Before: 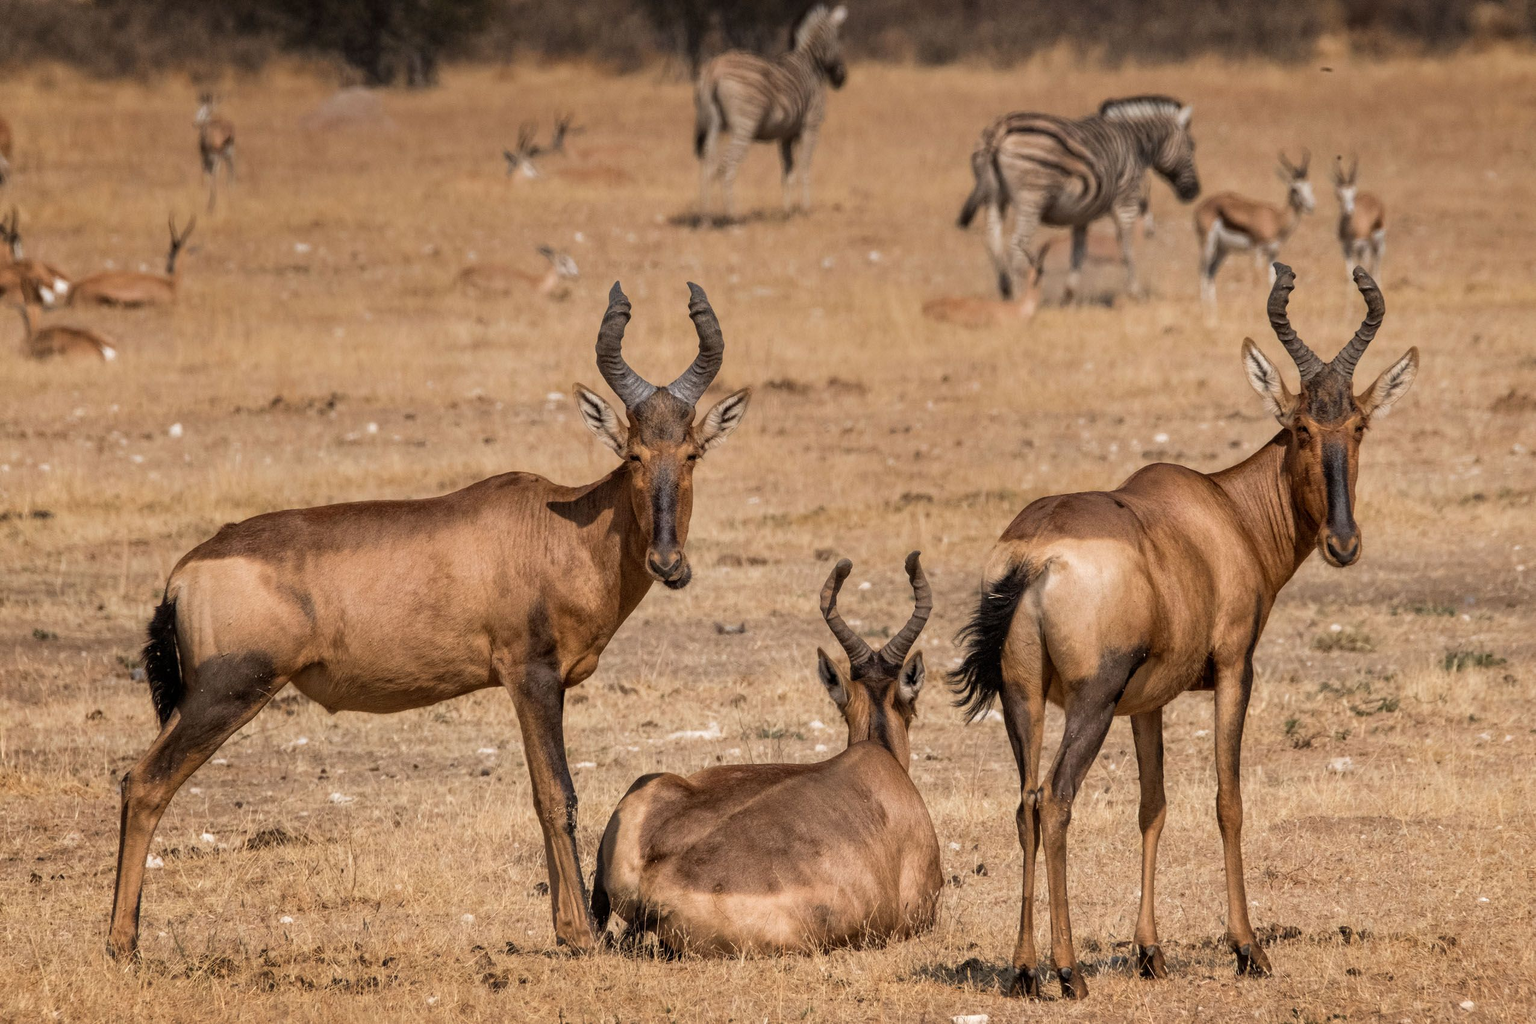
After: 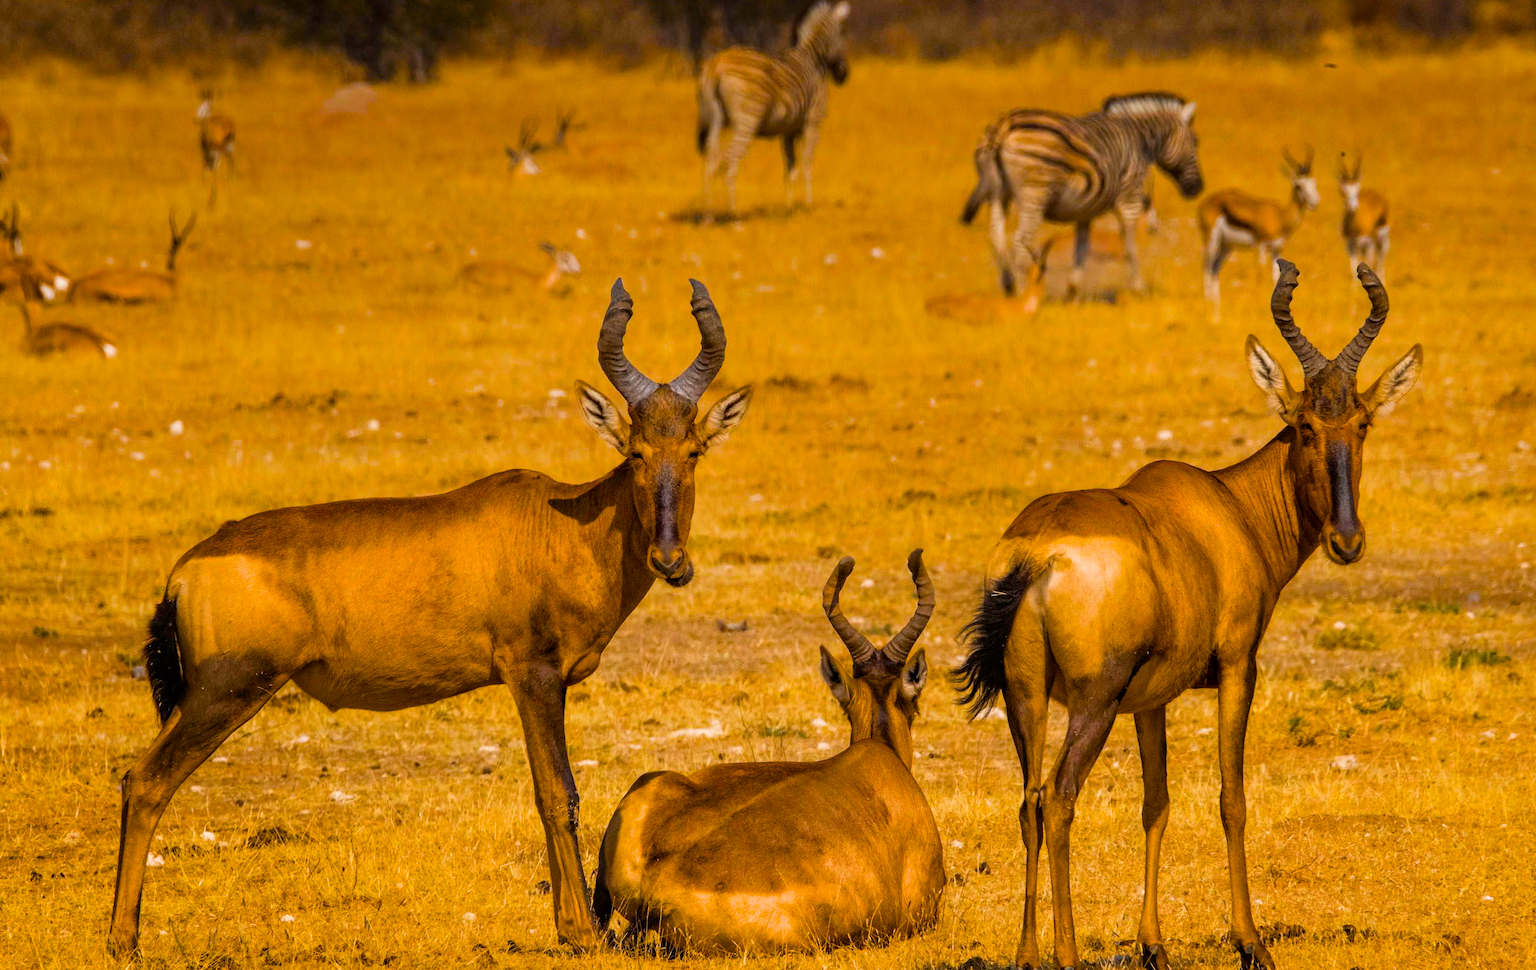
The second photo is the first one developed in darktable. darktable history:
crop: top 0.448%, right 0.264%, bottom 5.045%
contrast brightness saturation: contrast 0.04, saturation 0.07
color balance rgb: linear chroma grading › global chroma 42%, perceptual saturation grading › global saturation 42%, global vibrance 33%
filmic rgb: black relative exposure -16 EV, white relative exposure 2.93 EV, hardness 10.04, color science v6 (2022)
